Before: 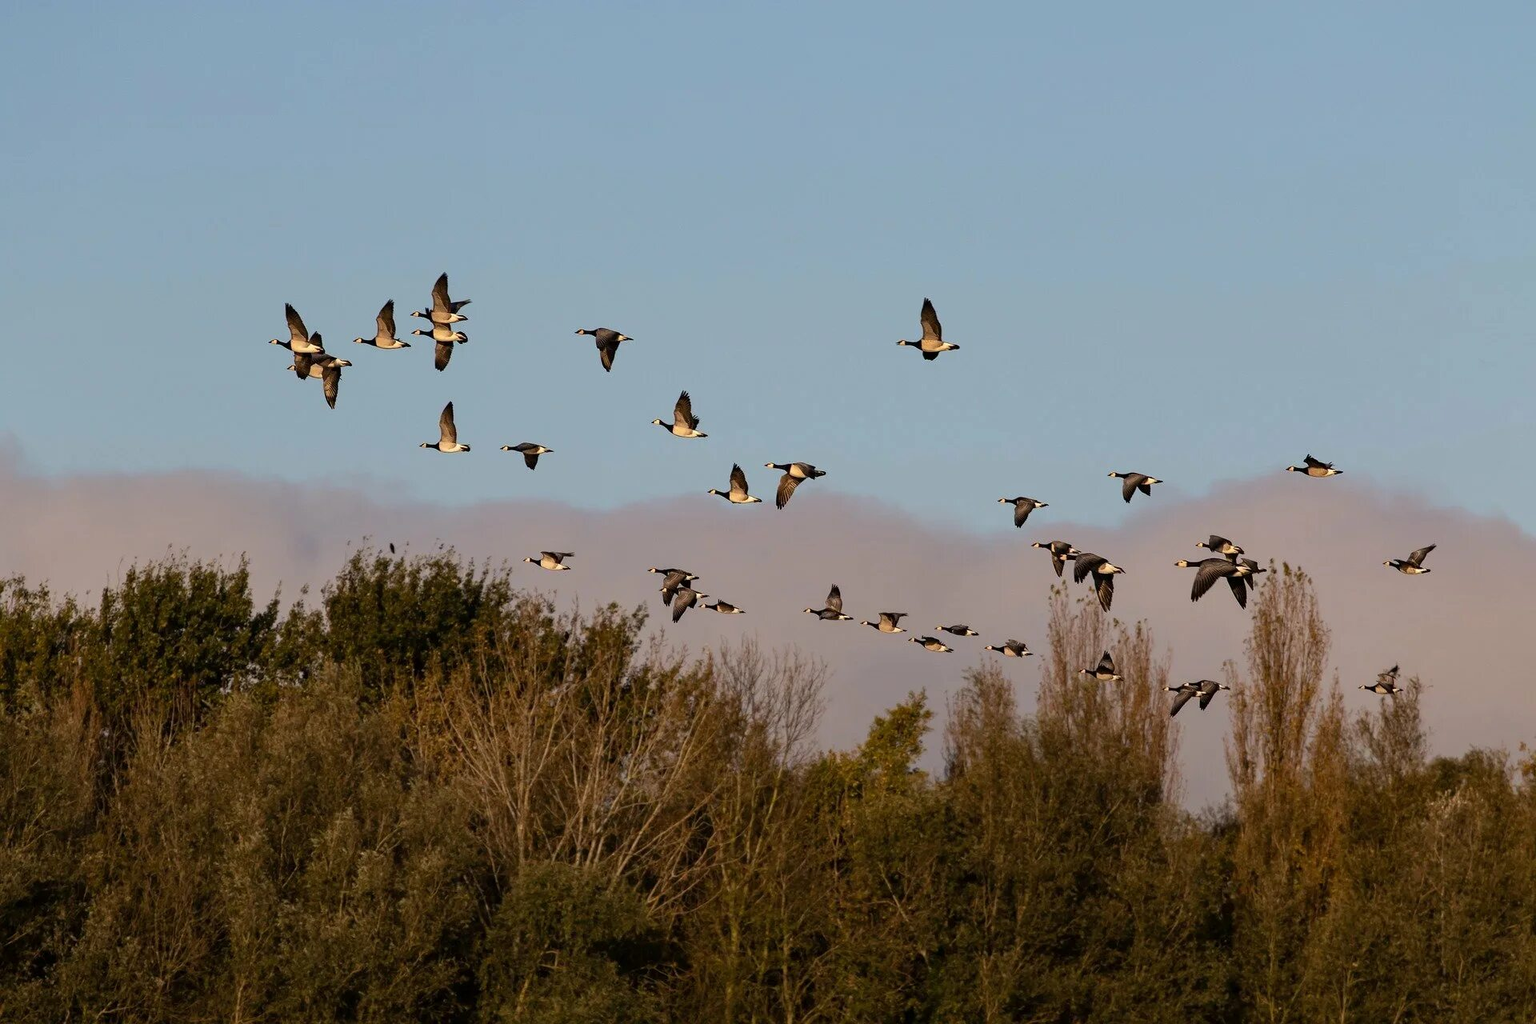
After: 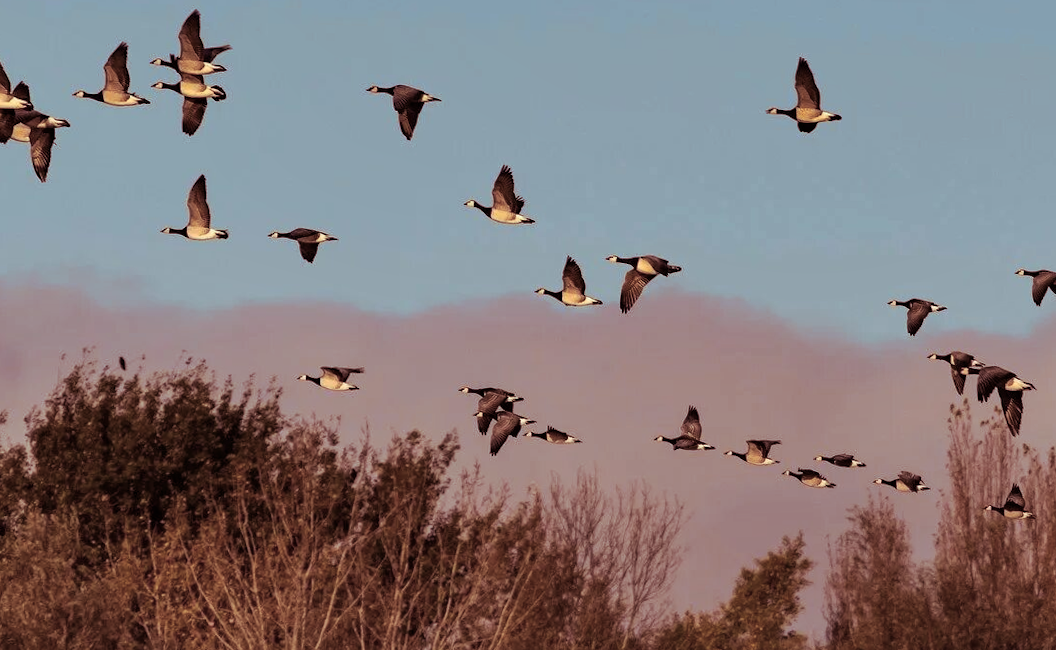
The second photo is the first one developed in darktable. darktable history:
split-toning: on, module defaults
shadows and highlights: low approximation 0.01, soften with gaussian
rotate and perspective: rotation -0.013°, lens shift (vertical) -0.027, lens shift (horizontal) 0.178, crop left 0.016, crop right 0.989, crop top 0.082, crop bottom 0.918
crop and rotate: left 22.13%, top 22.054%, right 22.026%, bottom 22.102%
